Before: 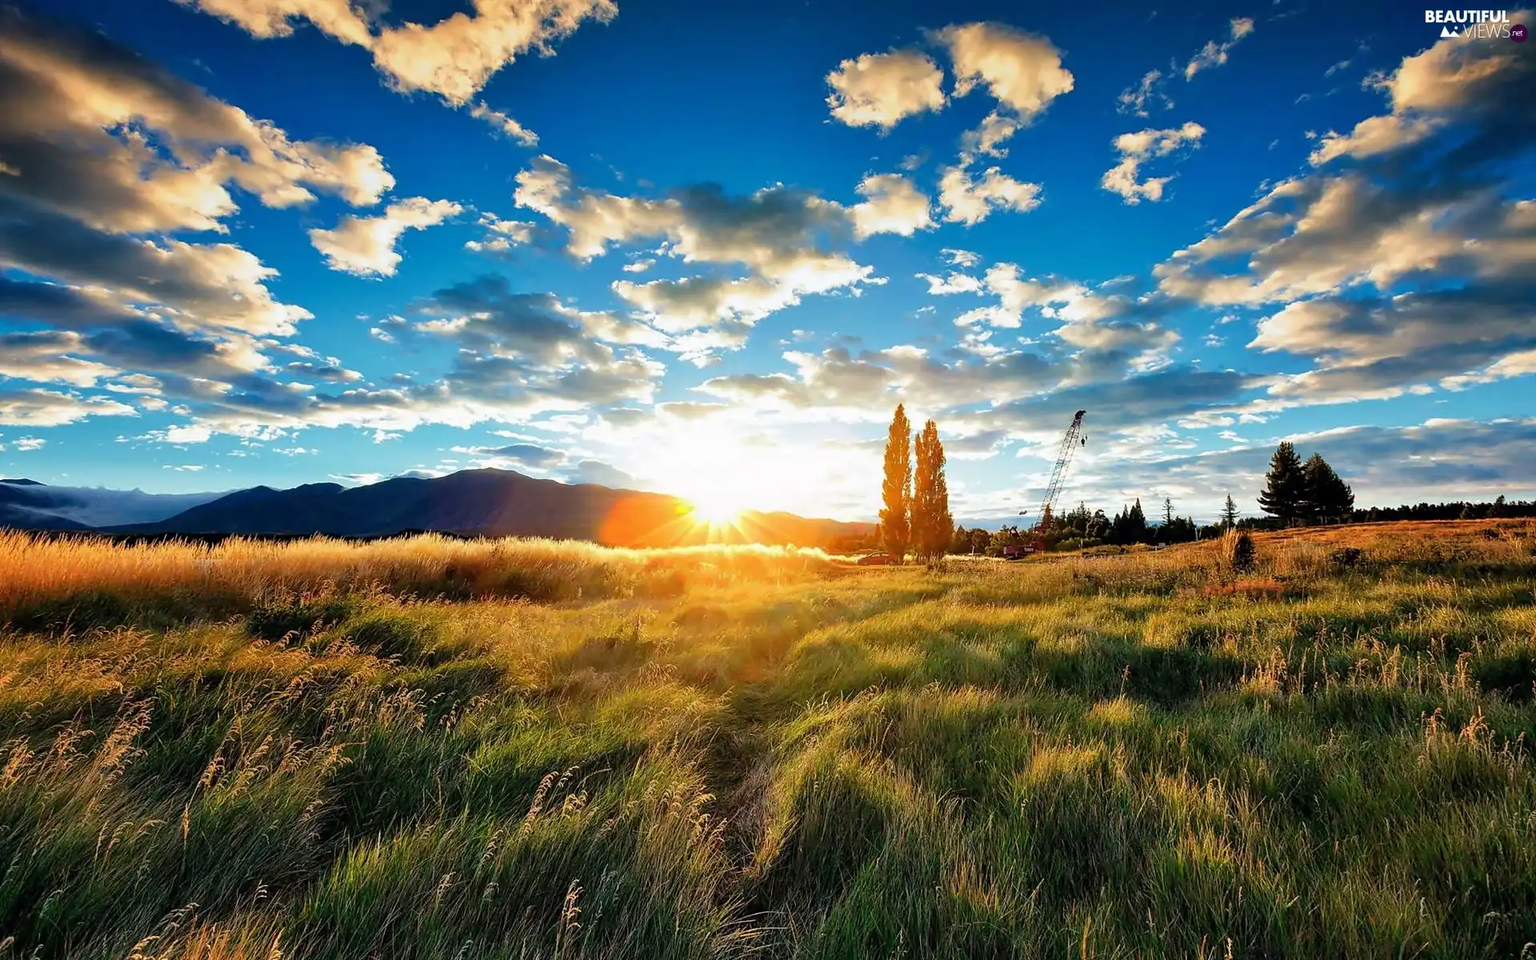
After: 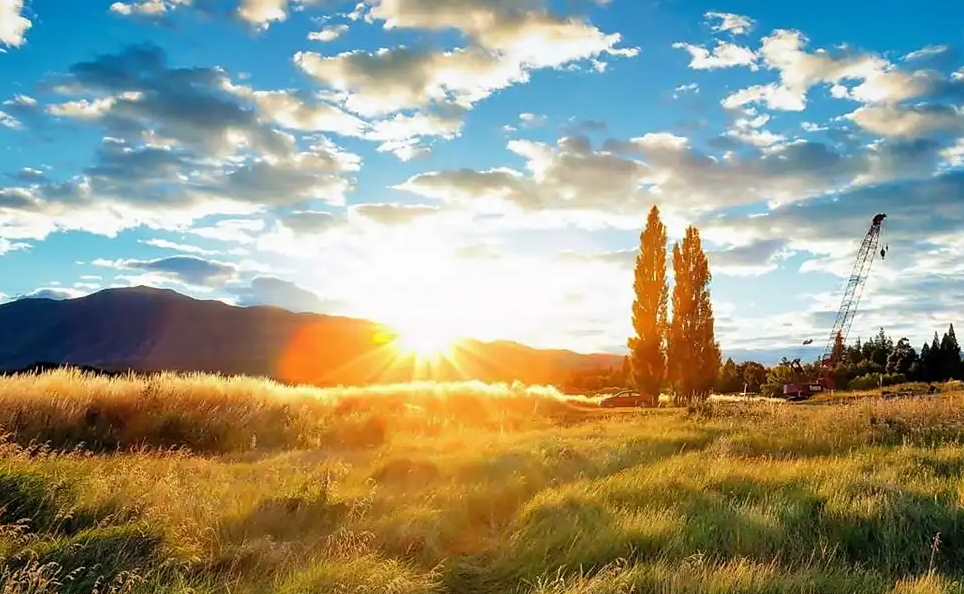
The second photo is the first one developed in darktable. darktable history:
crop: left 24.558%, top 24.945%, right 25.186%, bottom 25.519%
